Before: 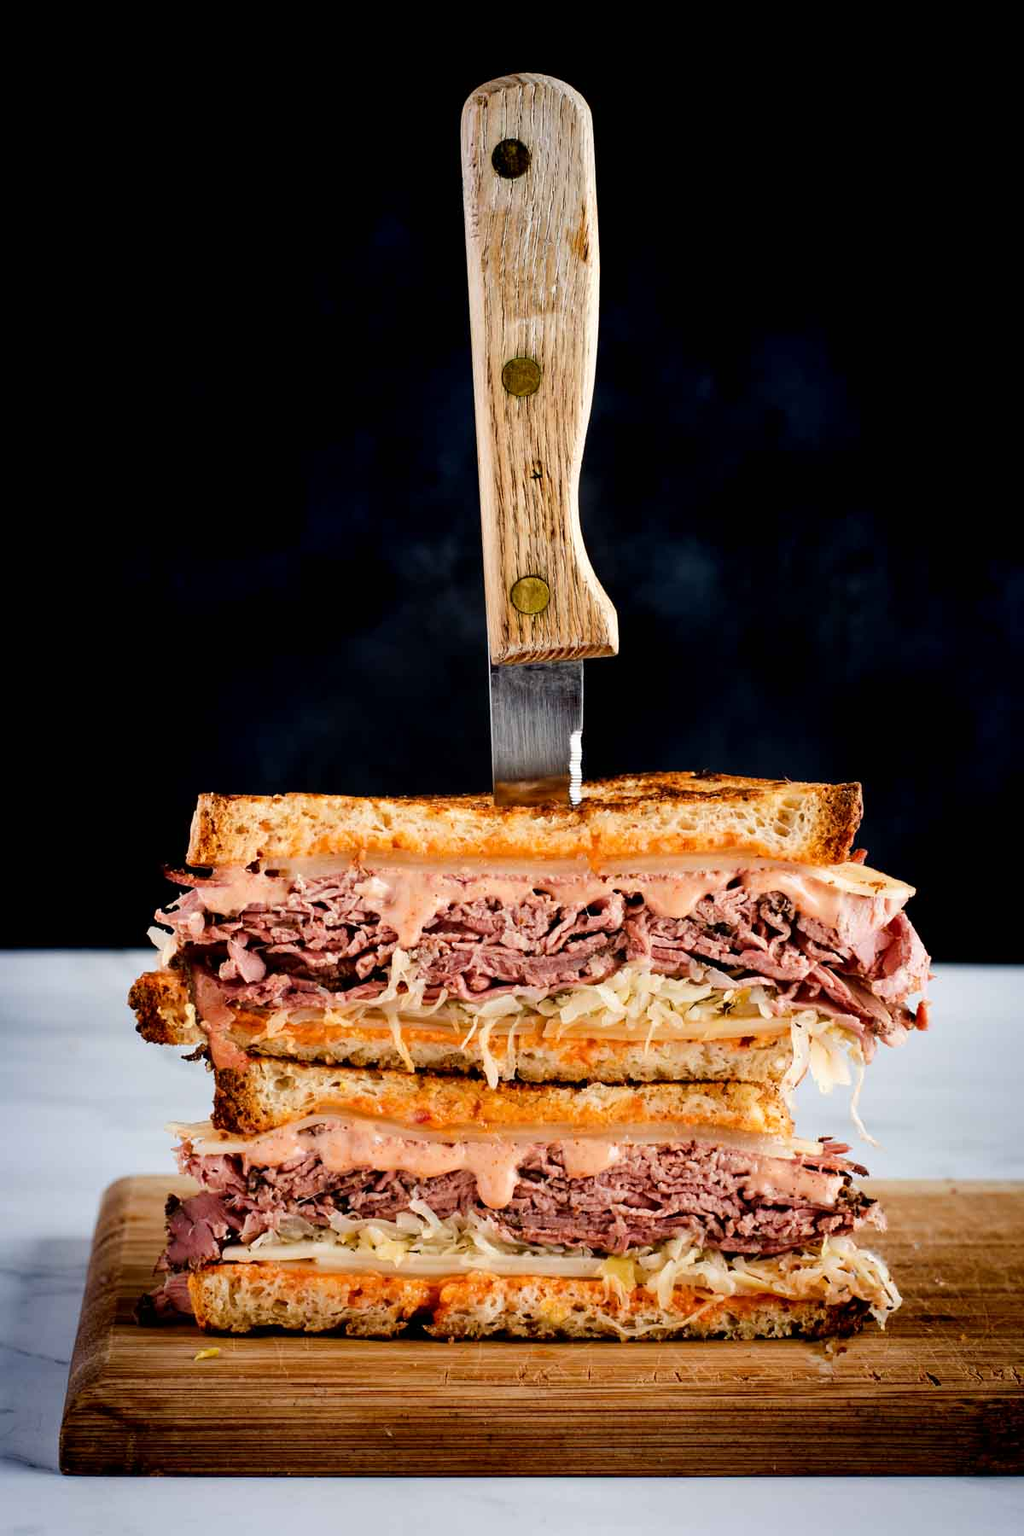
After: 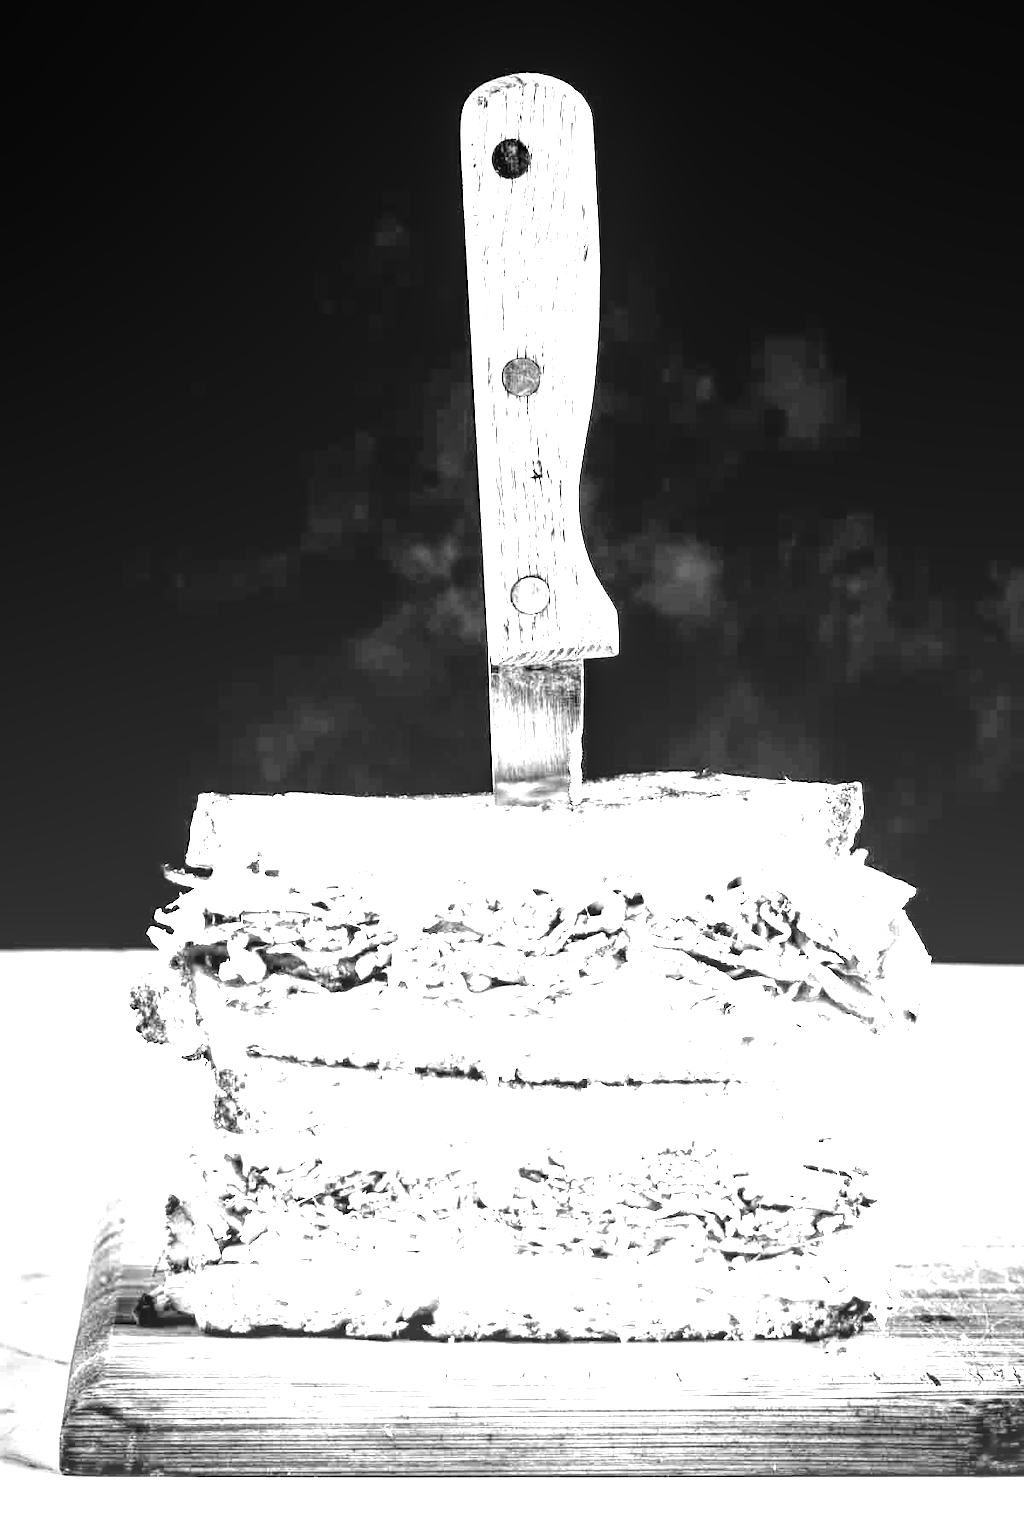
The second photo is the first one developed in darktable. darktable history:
local contrast: on, module defaults
color calibration: output gray [0.246, 0.254, 0.501, 0], gray › normalize channels true, illuminant same as pipeline (D50), adaptation XYZ, x 0.346, y 0.359, gamut compression 0
tone equalizer: on, module defaults
rotate and perspective: crop left 0, crop top 0
white balance: red 4.26, blue 1.802
